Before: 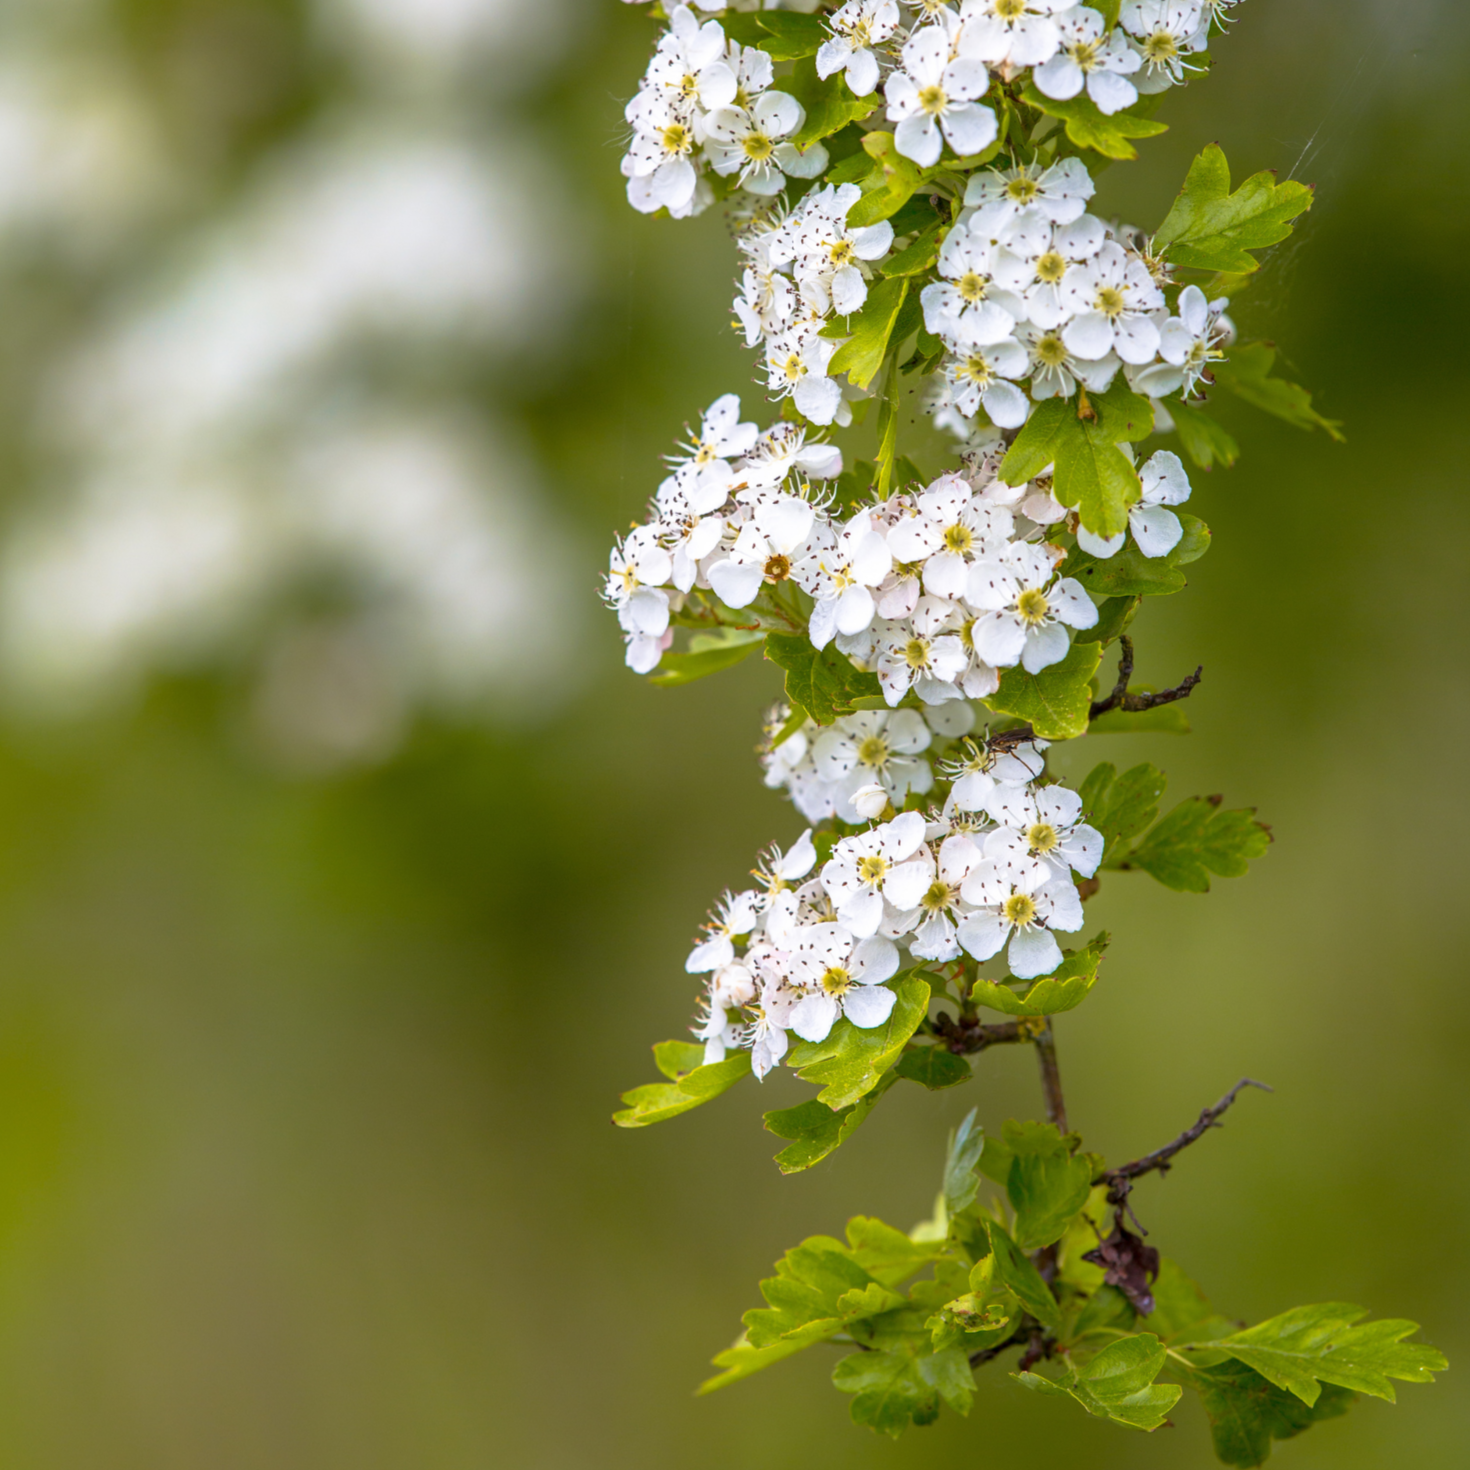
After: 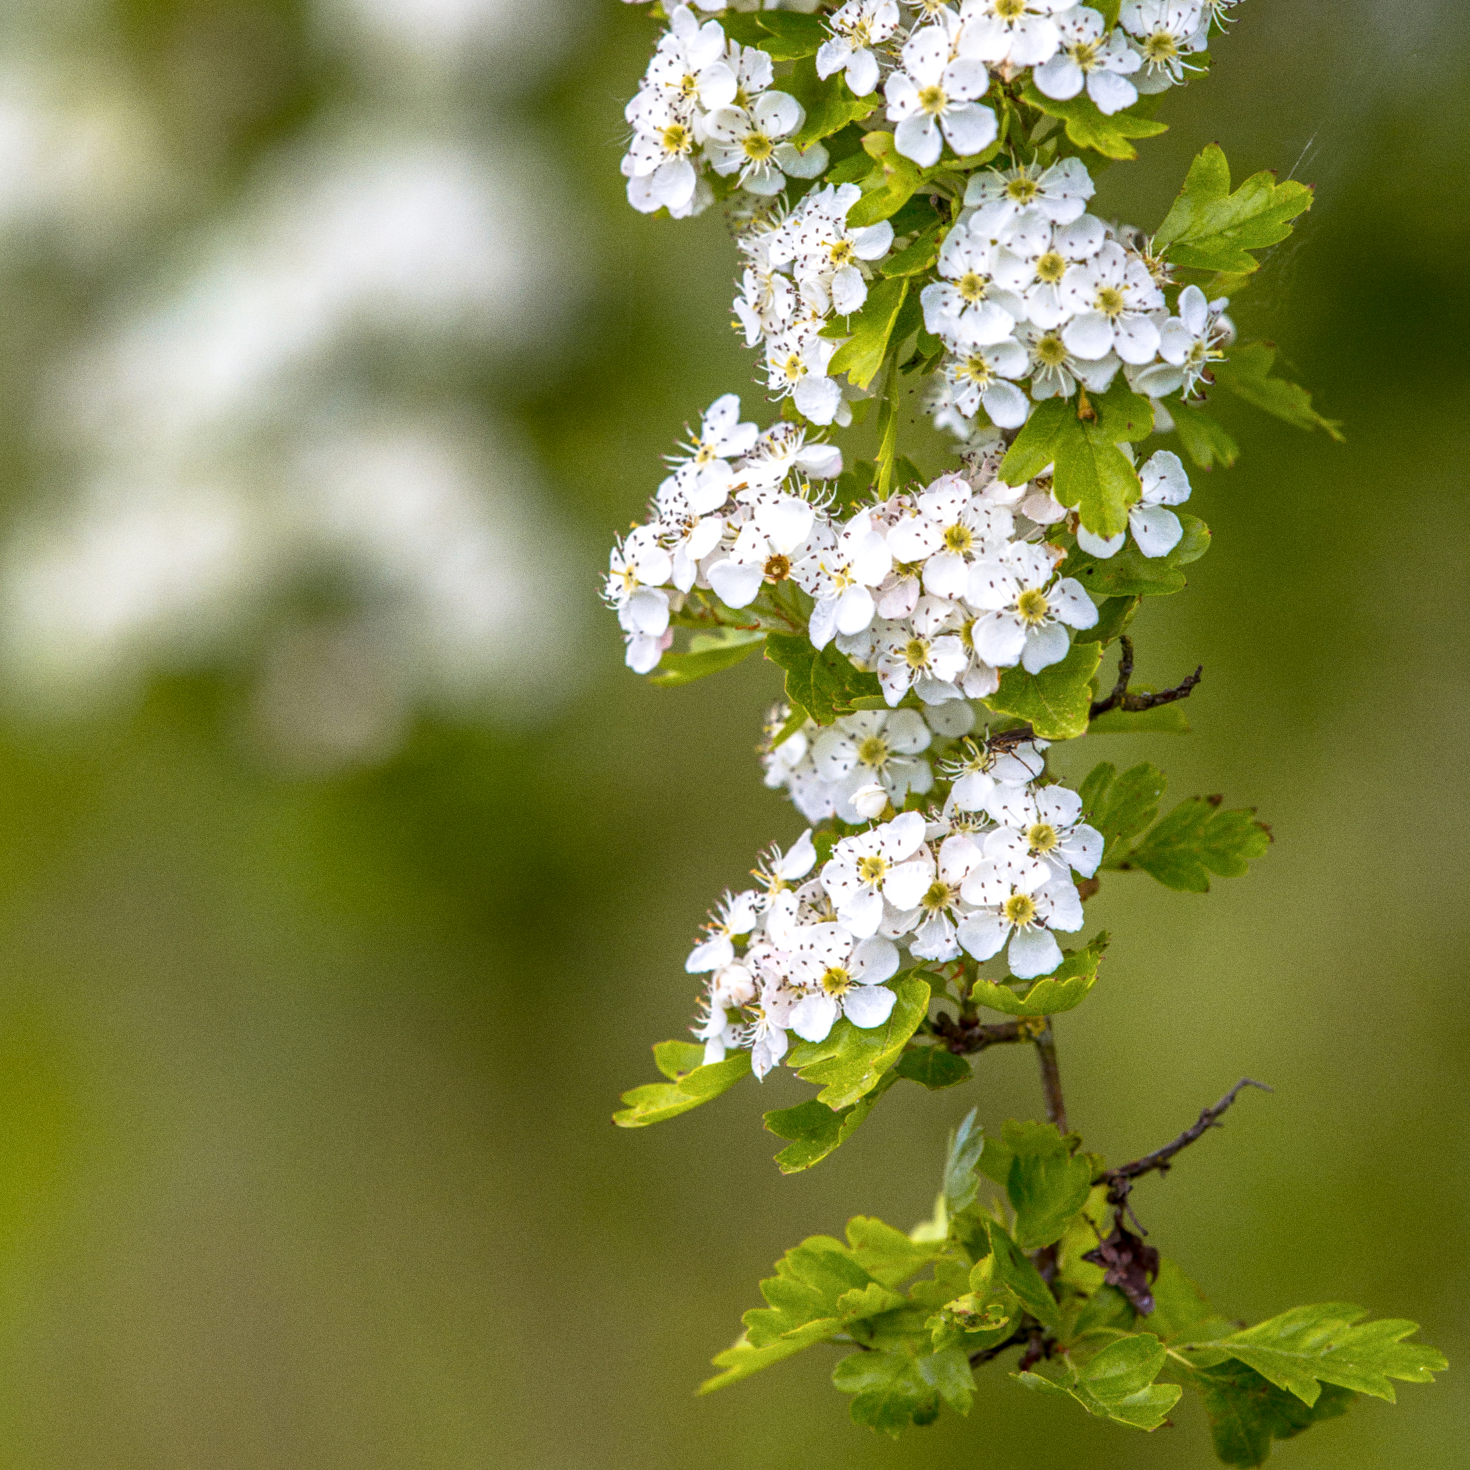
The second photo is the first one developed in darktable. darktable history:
grain: coarseness 0.09 ISO
local contrast: on, module defaults
